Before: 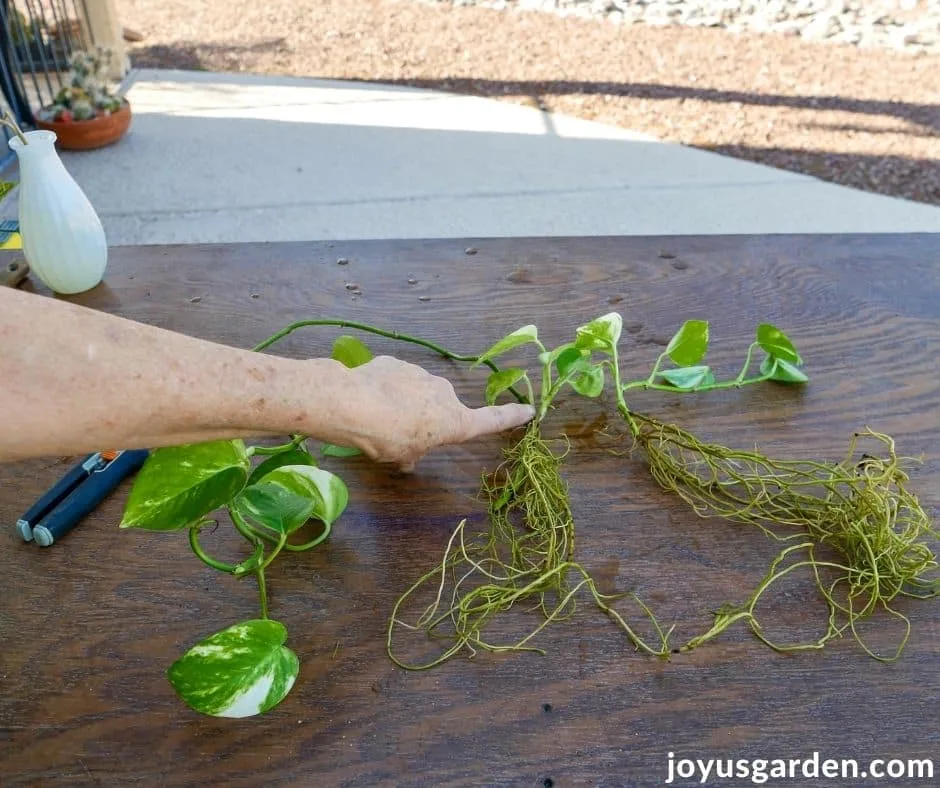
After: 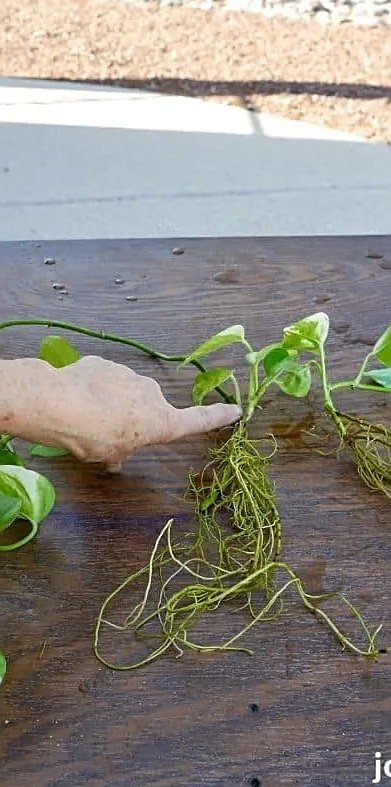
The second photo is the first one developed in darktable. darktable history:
sharpen: on, module defaults
crop: left 31.229%, right 27.105%
